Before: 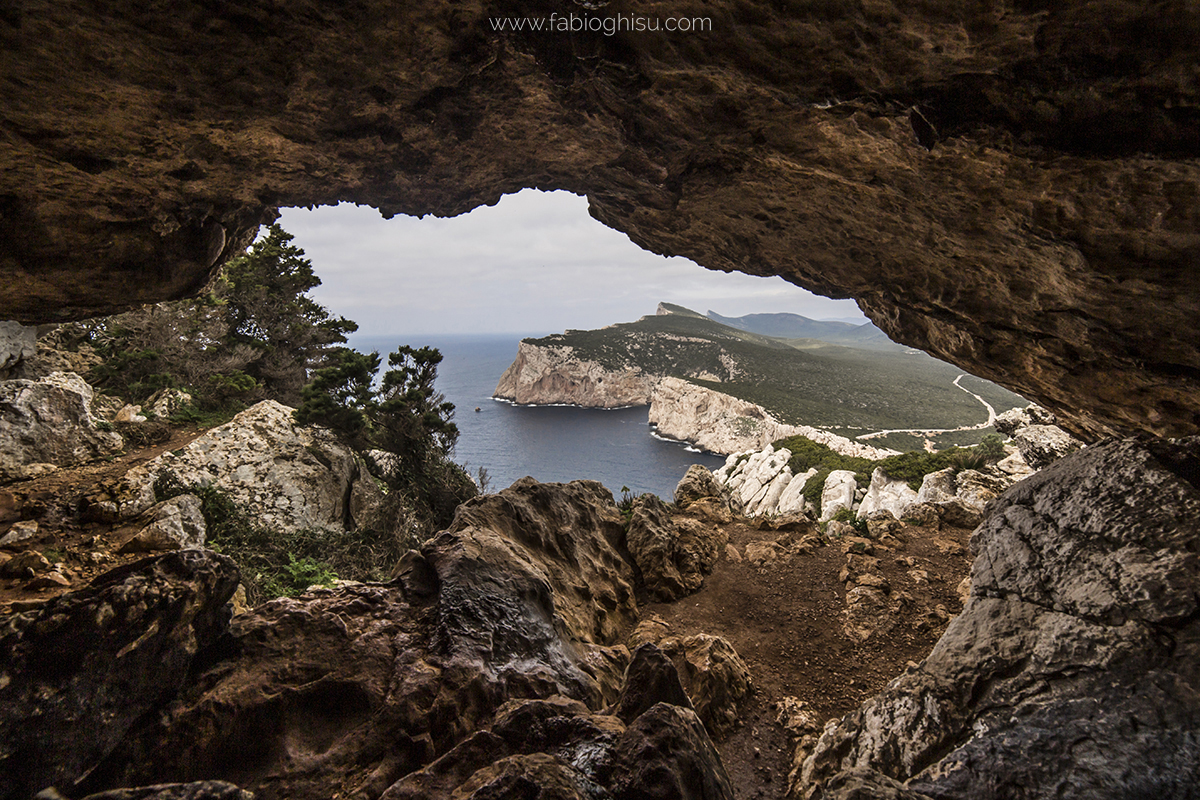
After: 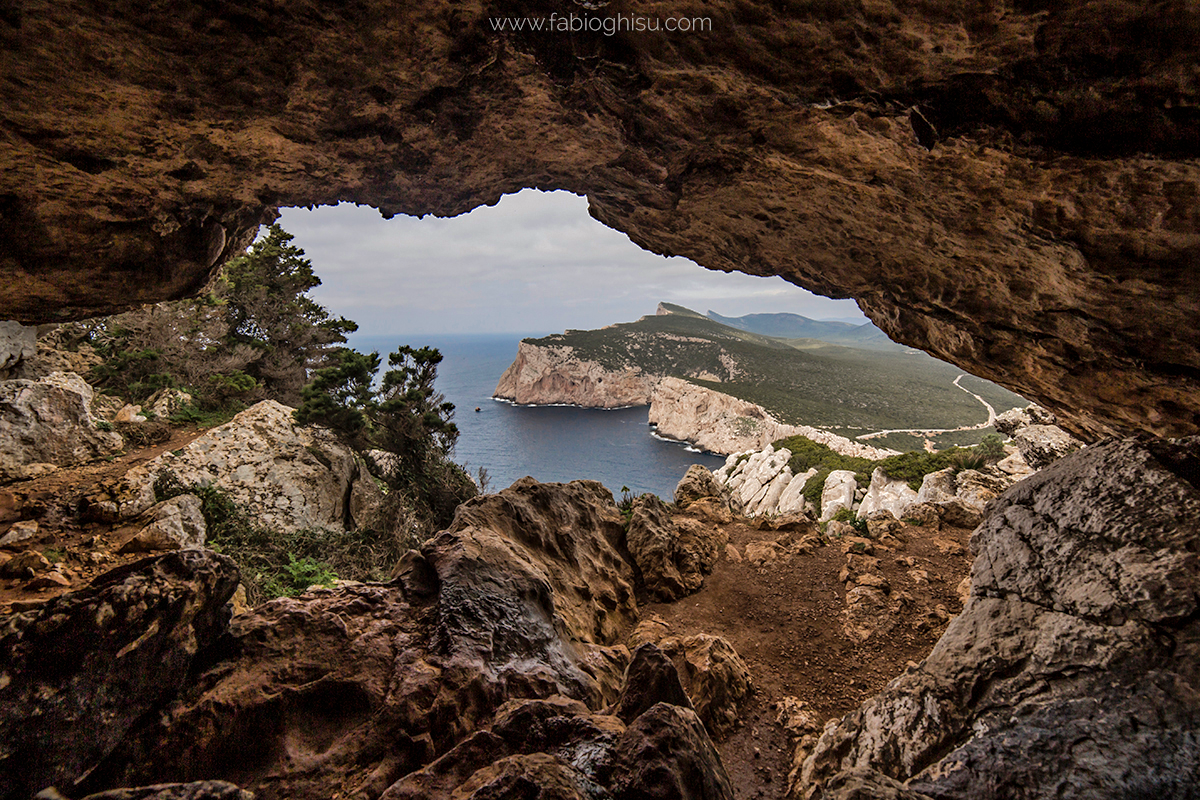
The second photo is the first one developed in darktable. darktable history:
shadows and highlights: shadows 40.24, highlights -60.1
haze removal: compatibility mode true
